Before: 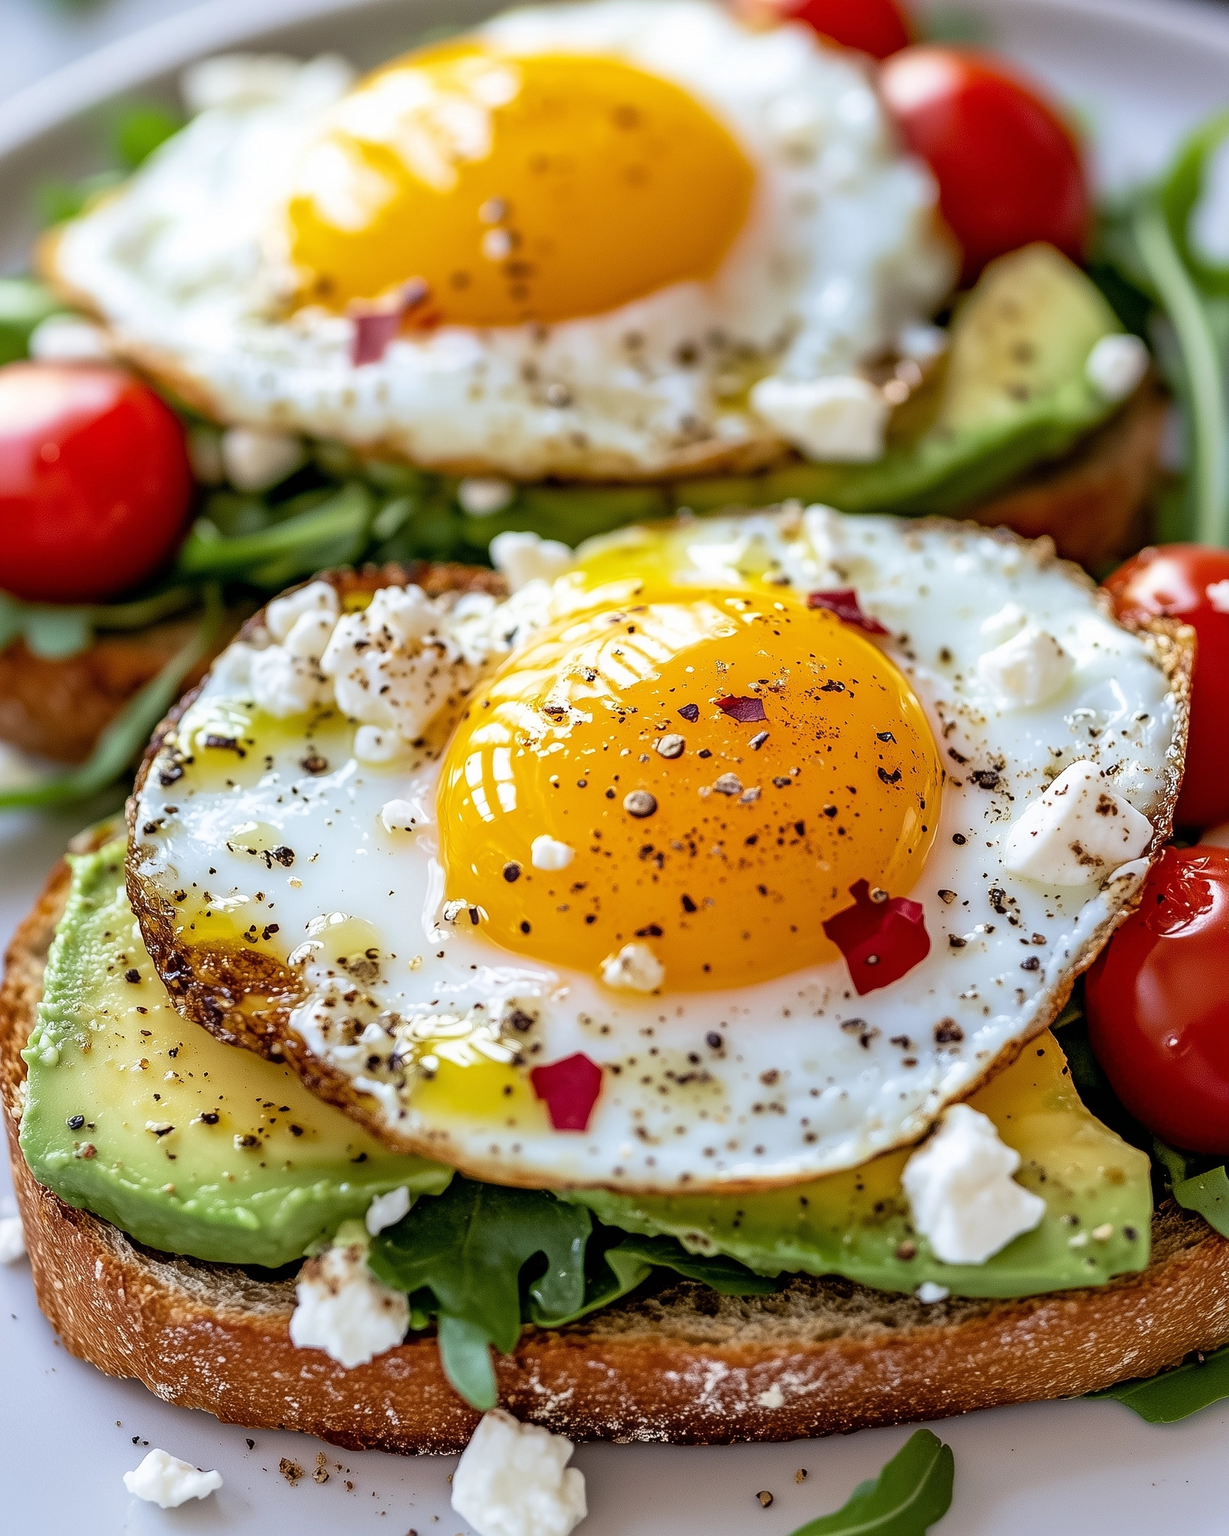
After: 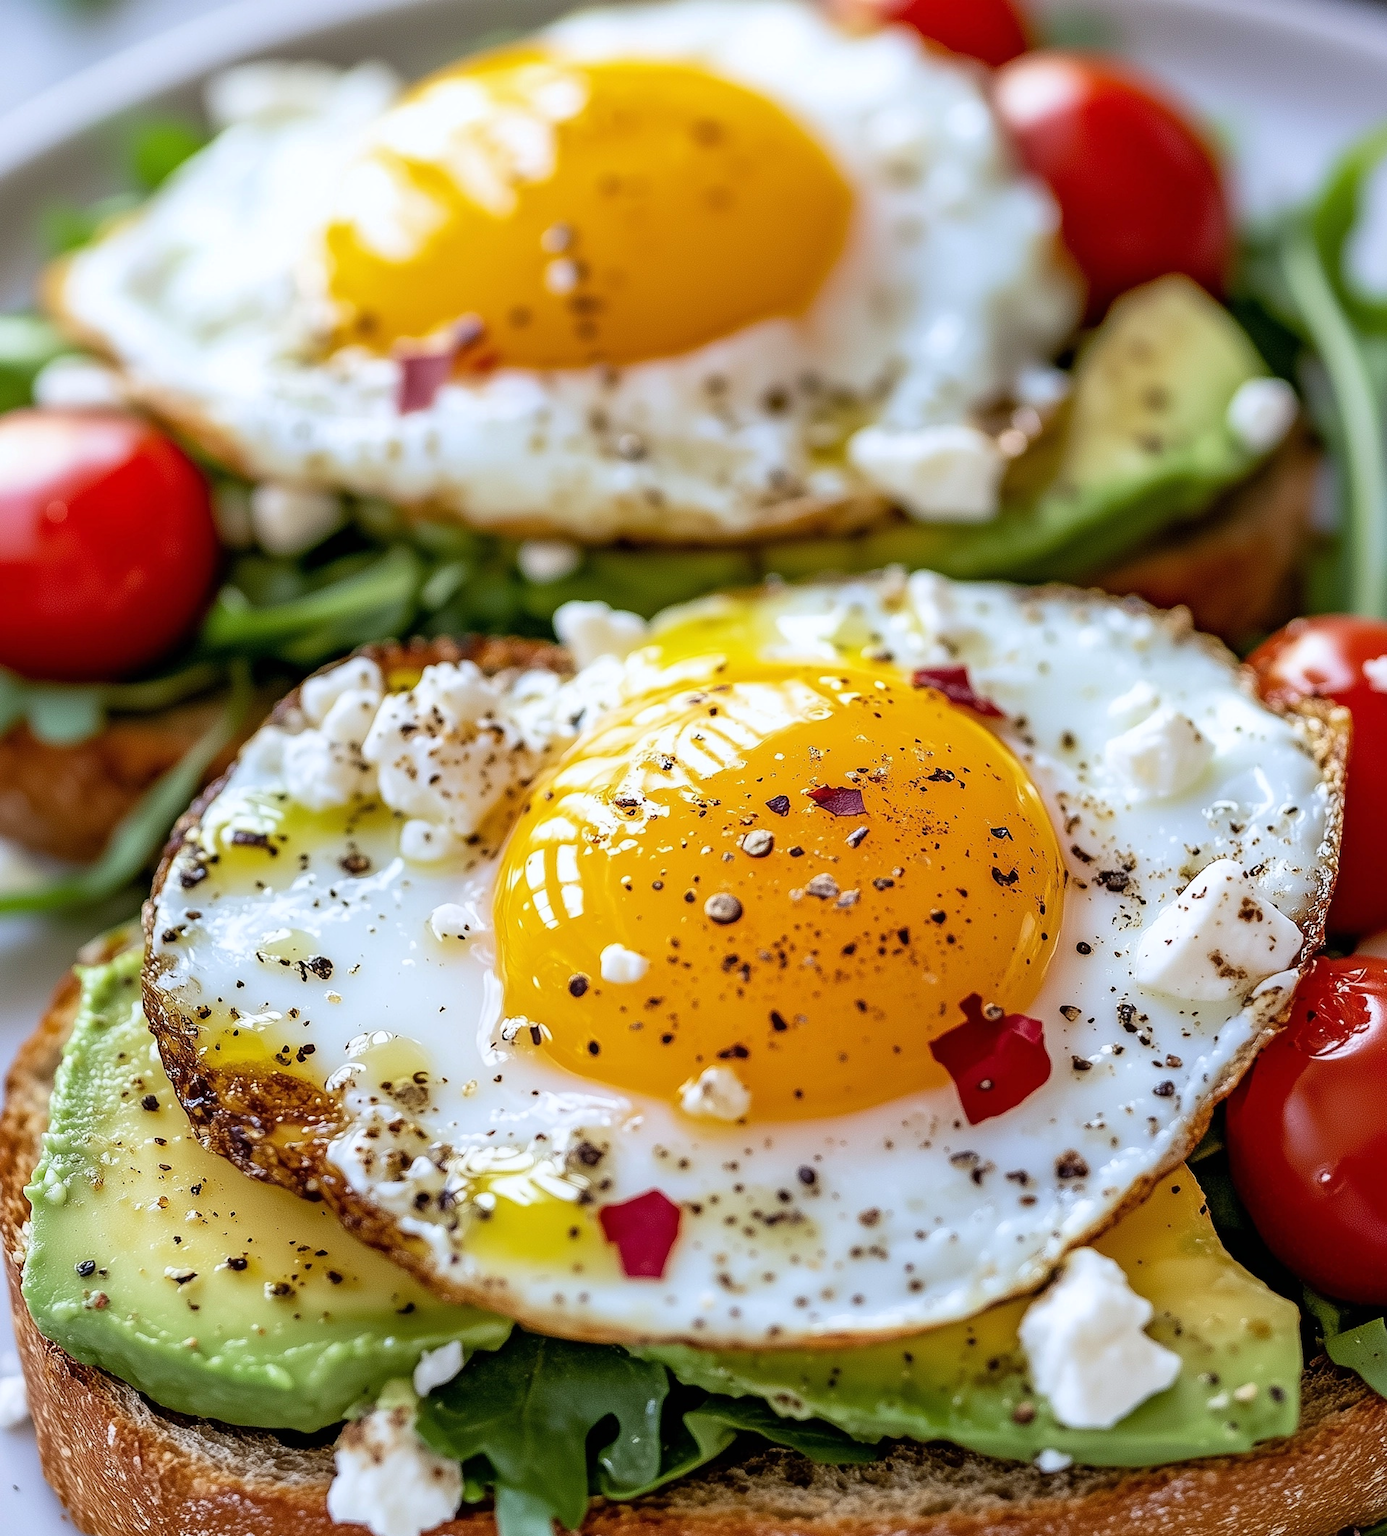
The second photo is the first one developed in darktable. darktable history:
white balance: red 0.983, blue 1.036
crop and rotate: top 0%, bottom 11.49%
